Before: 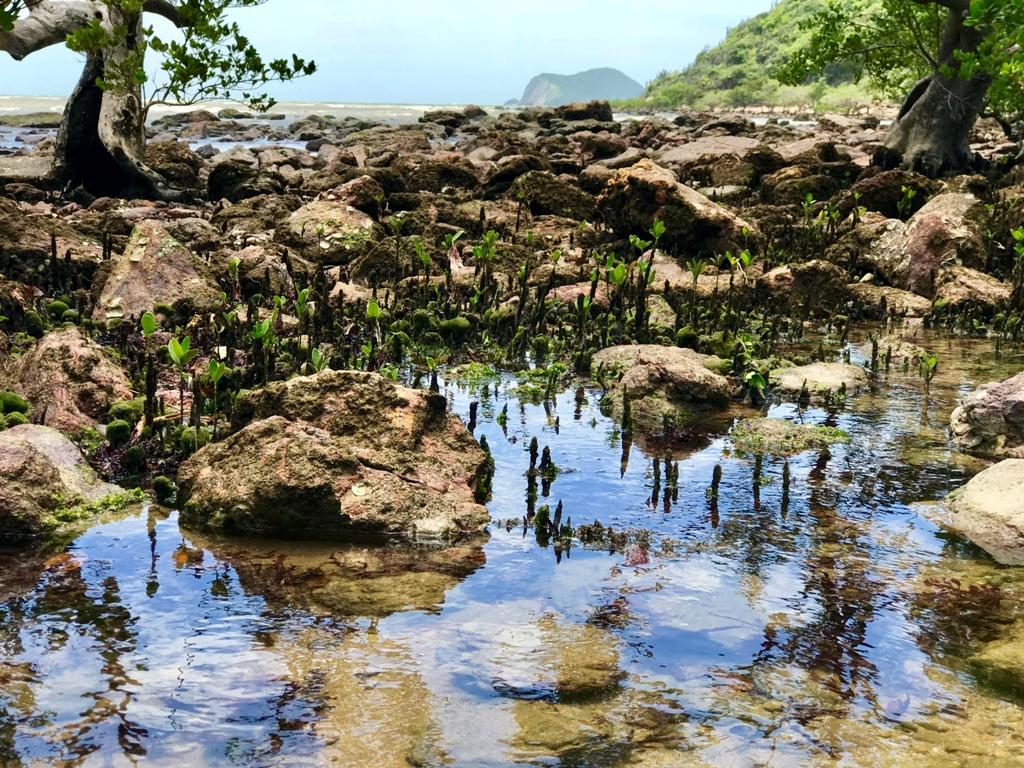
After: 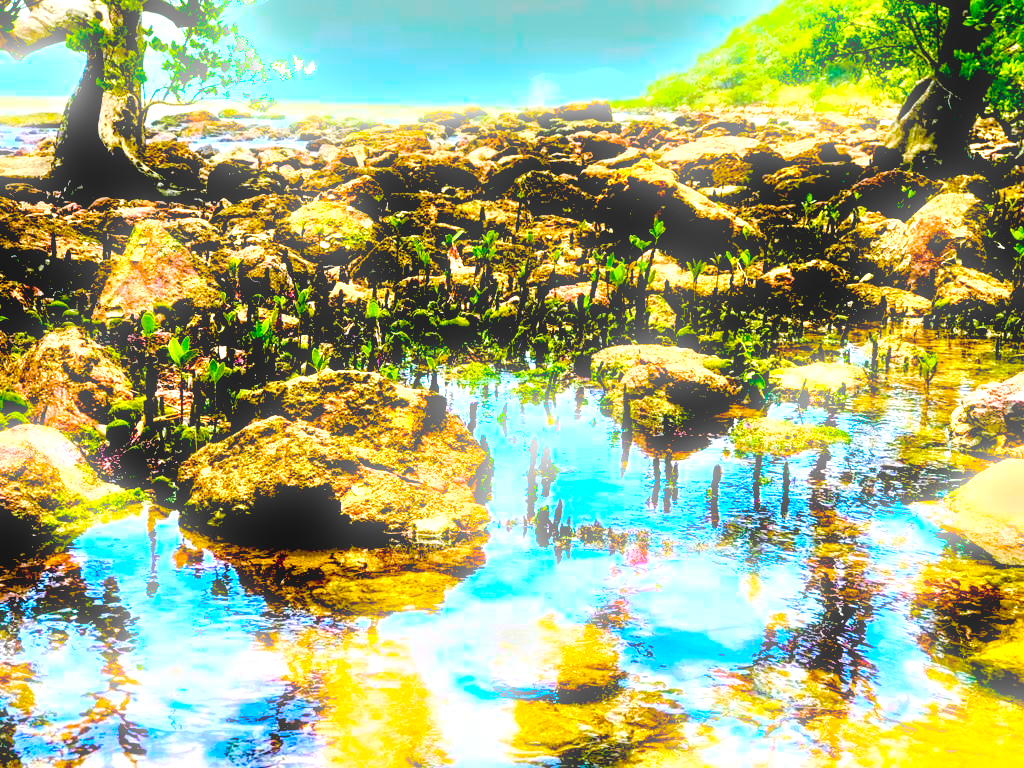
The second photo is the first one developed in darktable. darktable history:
color balance rgb: linear chroma grading › shadows 10%, linear chroma grading › highlights 10%, linear chroma grading › global chroma 15%, linear chroma grading › mid-tones 15%, perceptual saturation grading › global saturation 40%, perceptual saturation grading › highlights -25%, perceptual saturation grading › mid-tones 35%, perceptual saturation grading › shadows 35%, perceptual brilliance grading › global brilliance 11.29%, global vibrance 11.29%
local contrast: on, module defaults
bloom: size 5%, threshold 95%, strength 15%
exposure: black level correction 0.035, exposure 0.9 EV, compensate highlight preservation false
